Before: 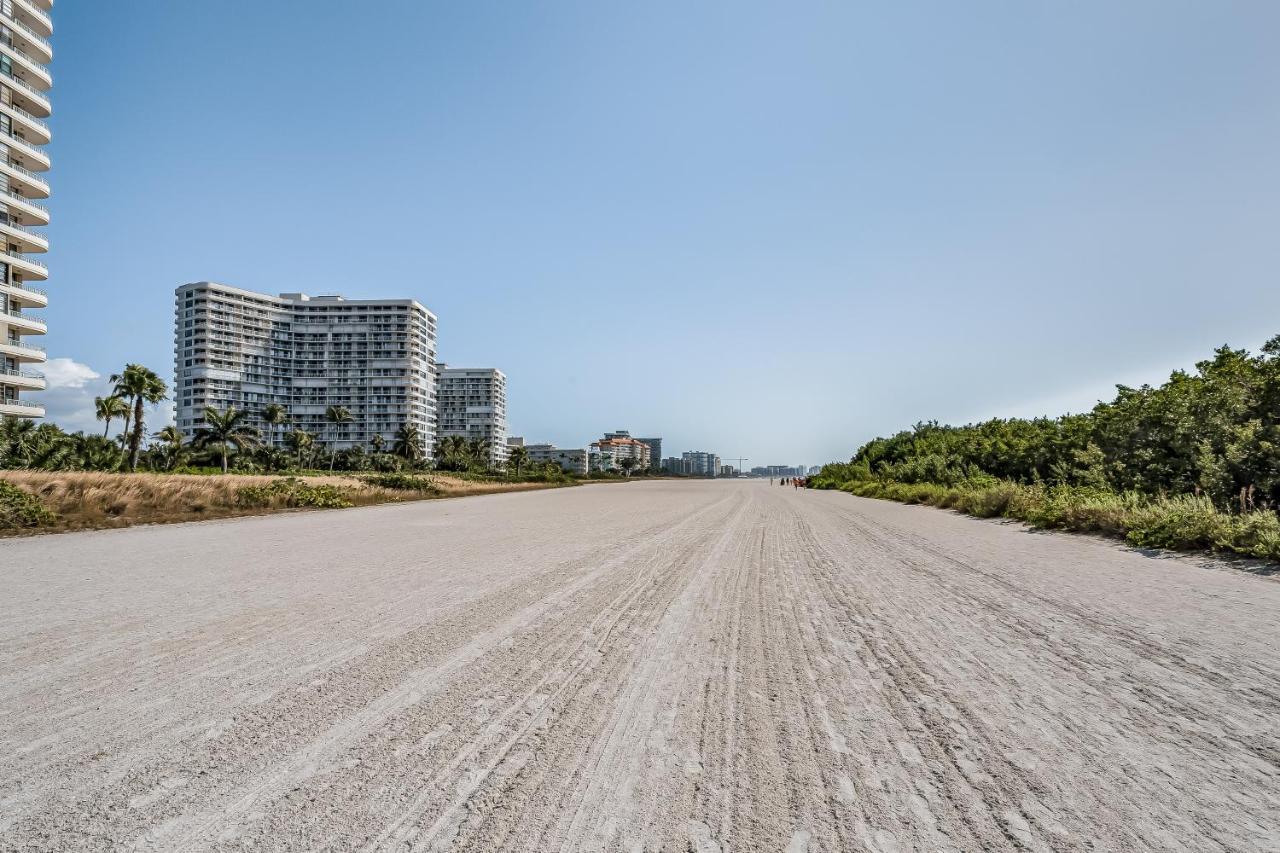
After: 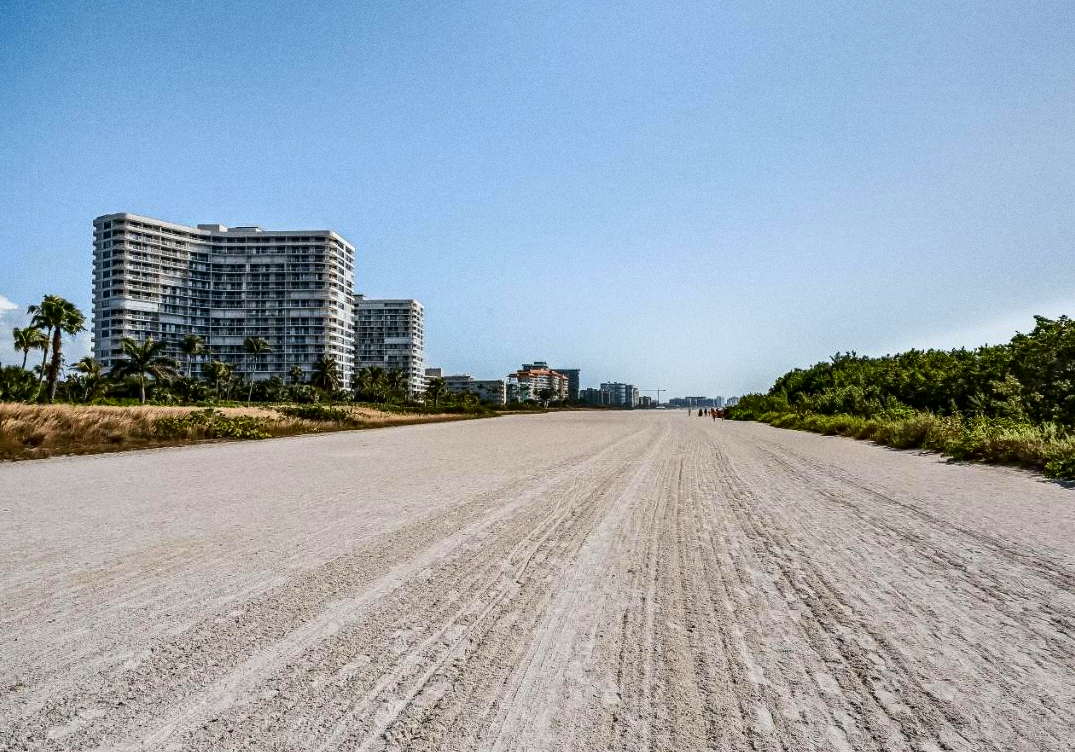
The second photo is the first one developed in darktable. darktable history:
base curve: curves: ch0 [(0, 0) (0.472, 0.455) (1, 1)], preserve colors none
contrast brightness saturation: contrast 0.21, brightness -0.11, saturation 0.21
crop: left 6.446%, top 8.188%, right 9.538%, bottom 3.548%
grain: coarseness 0.09 ISO
